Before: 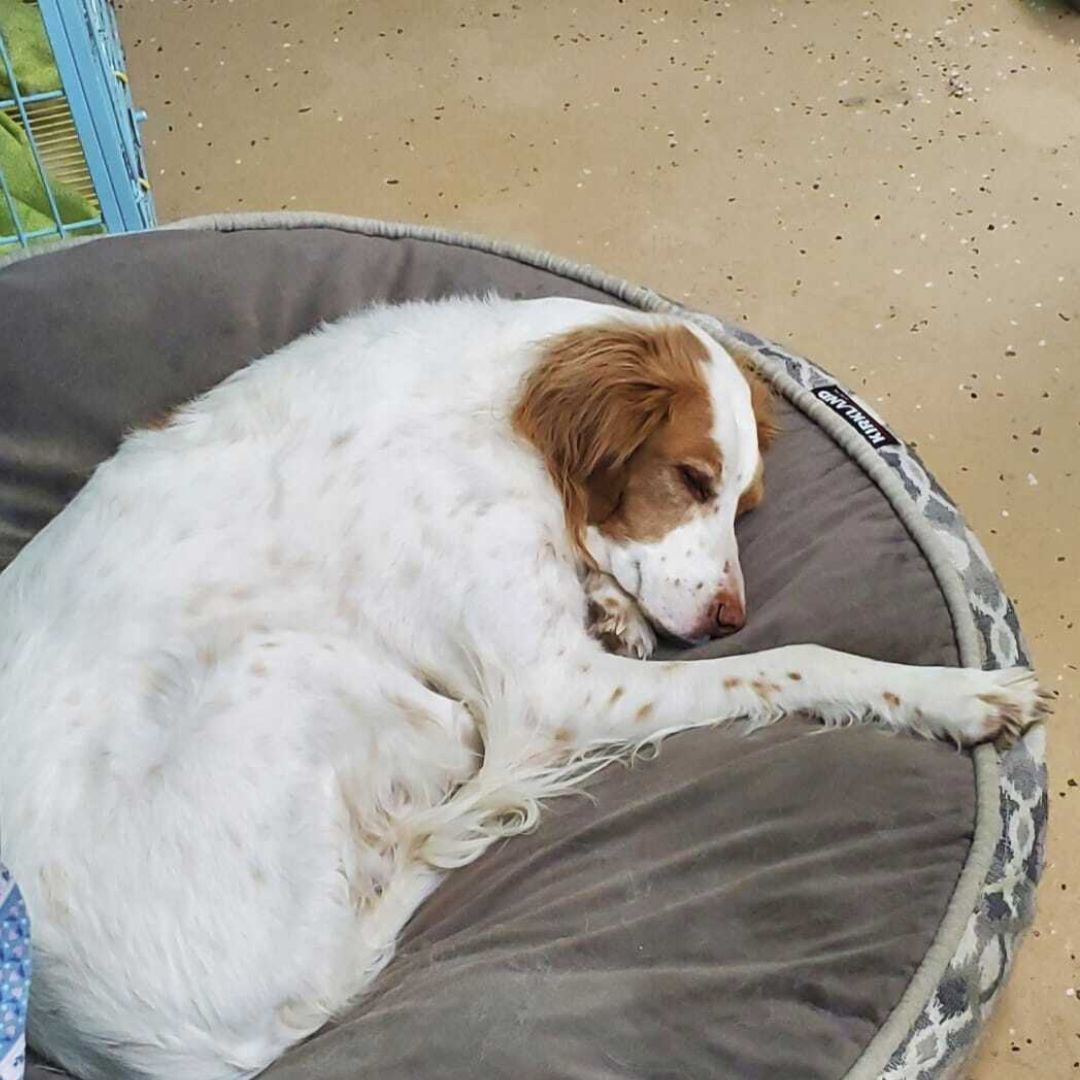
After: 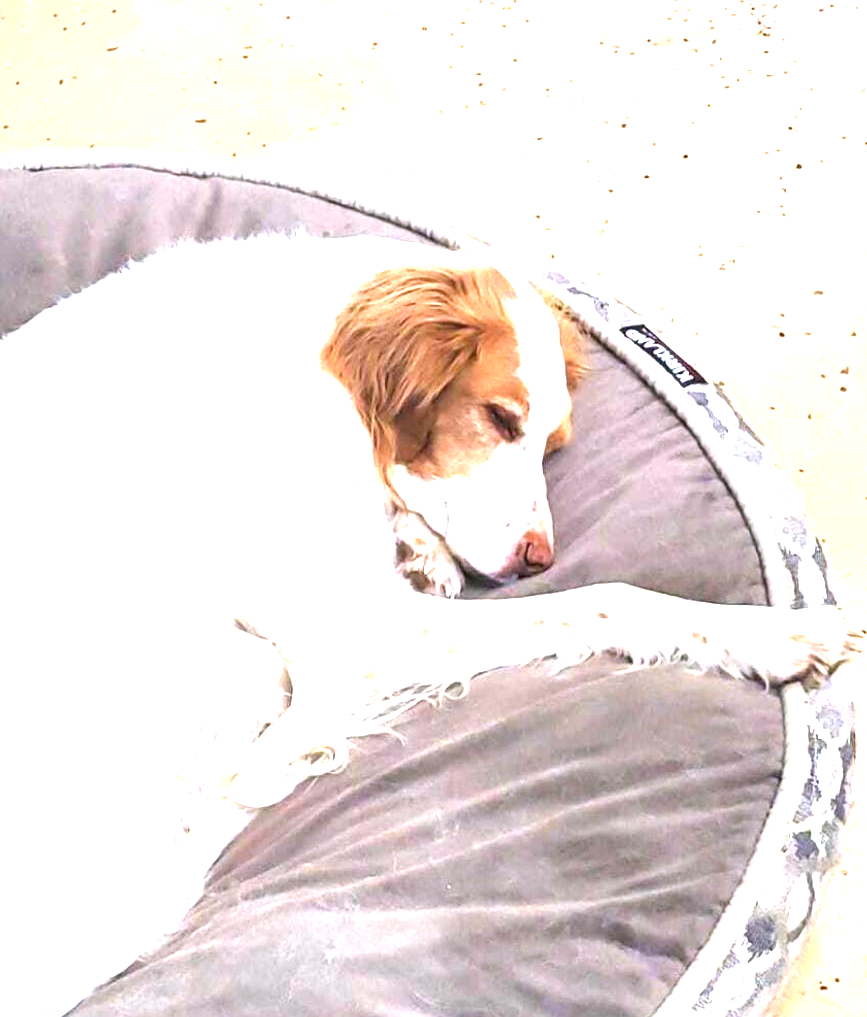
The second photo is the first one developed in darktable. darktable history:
white balance: red 1.05, blue 1.072
exposure: exposure 2 EV, compensate highlight preservation false
crop and rotate: left 17.959%, top 5.771%, right 1.742%
